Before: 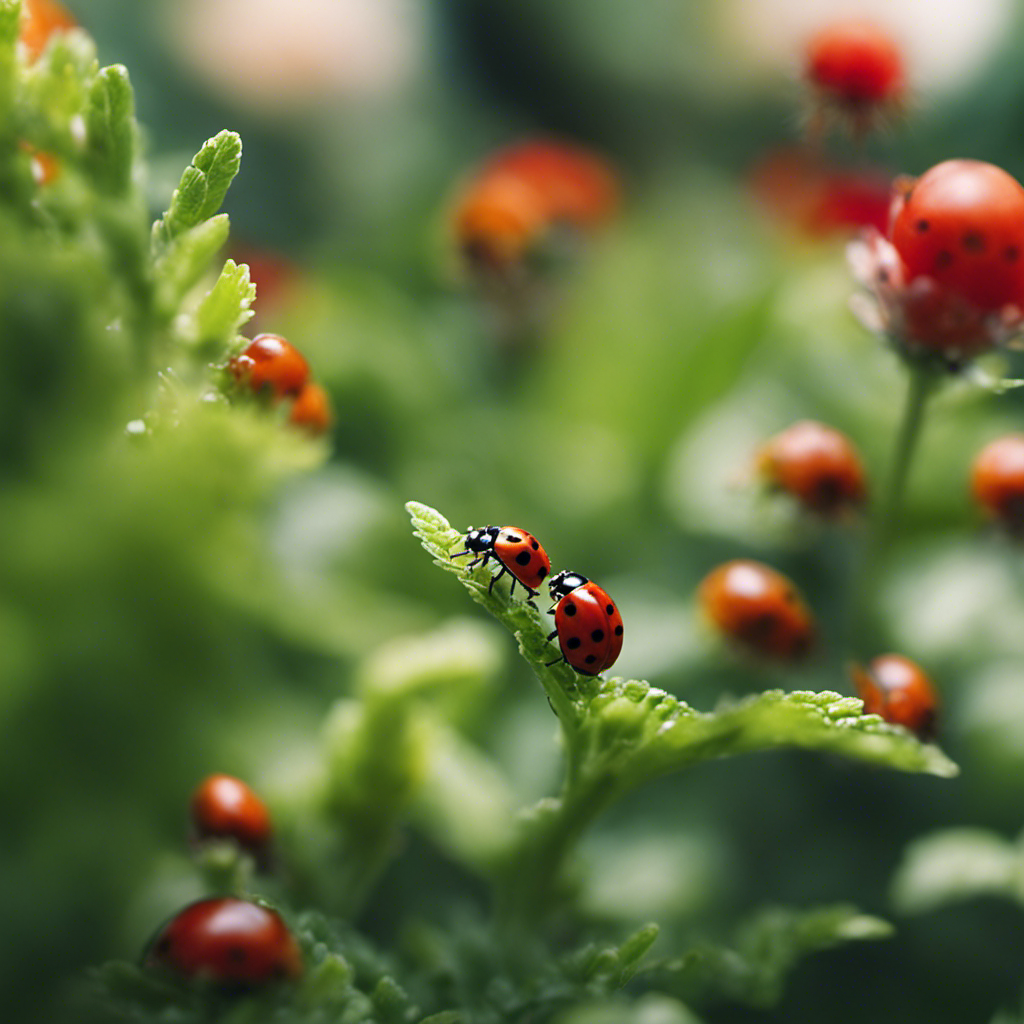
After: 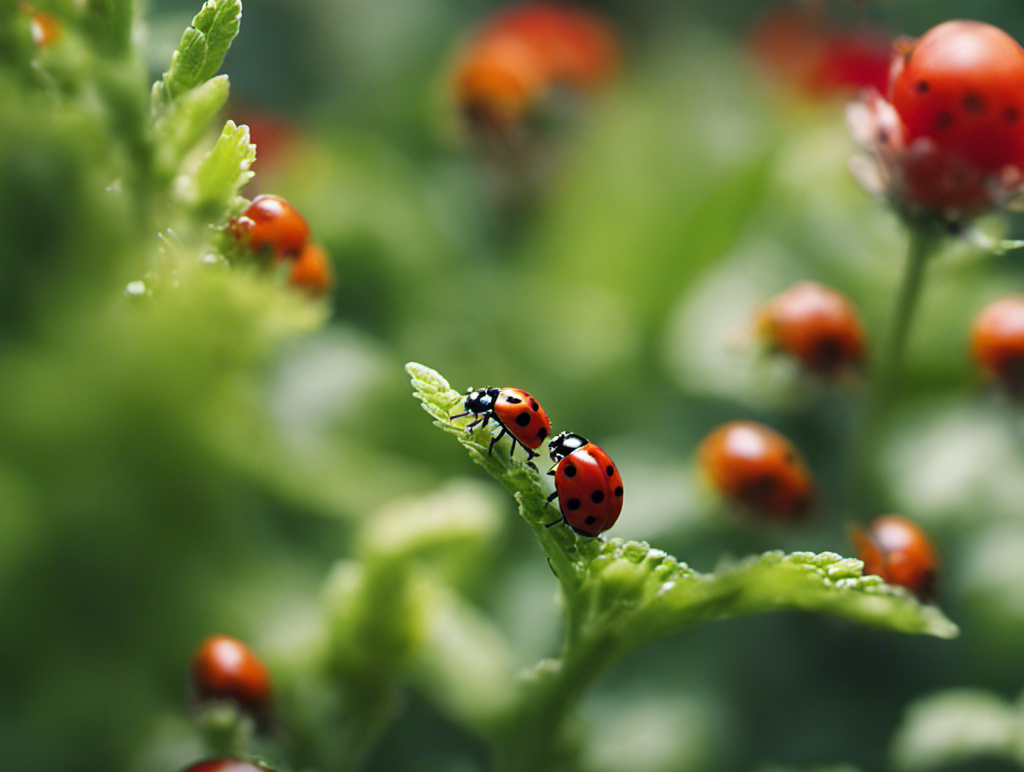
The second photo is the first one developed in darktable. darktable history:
crop: top 13.637%, bottom 10.947%
